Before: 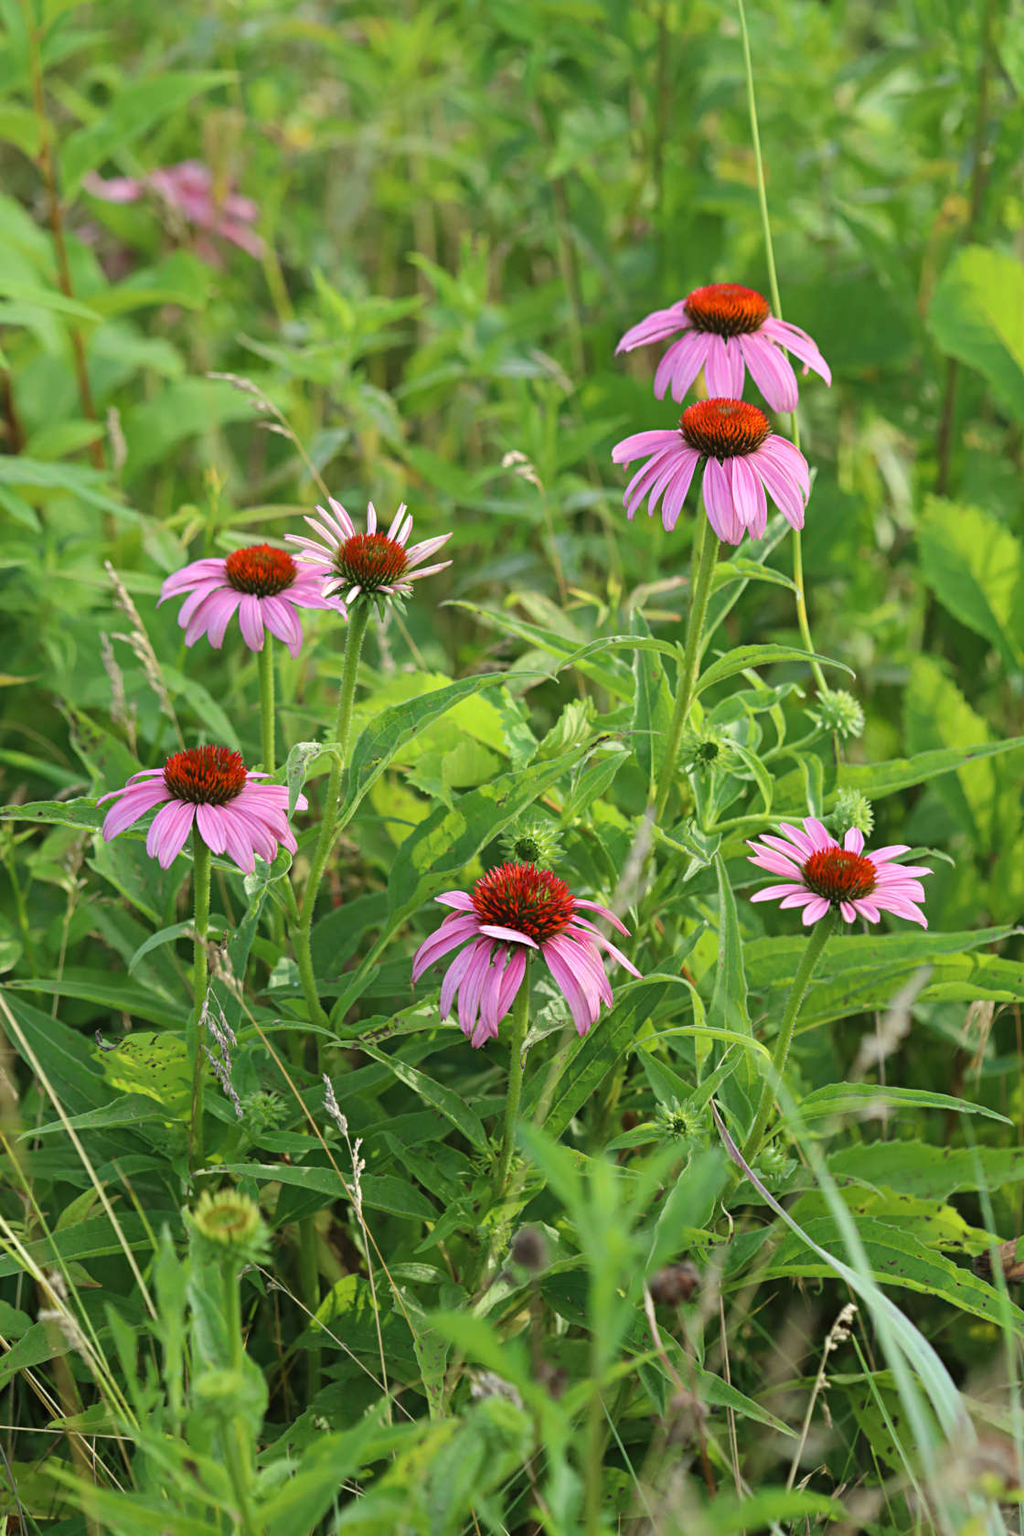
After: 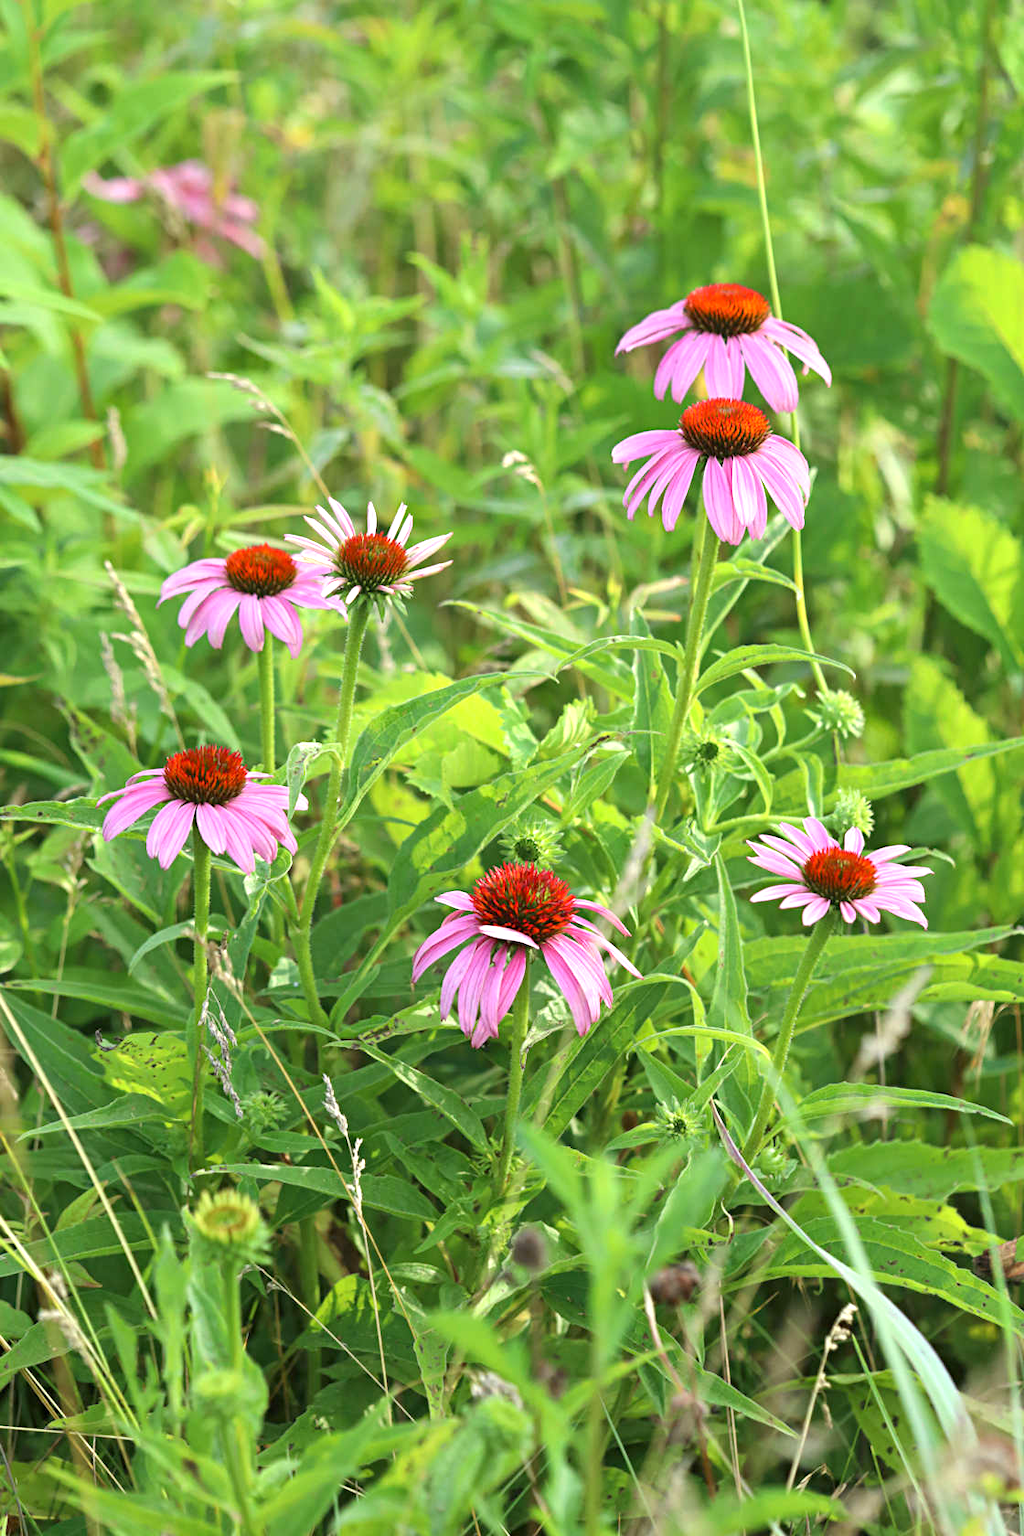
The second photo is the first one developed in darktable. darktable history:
exposure: black level correction 0.001, exposure 0.672 EV, compensate exposure bias true, compensate highlight preservation false
